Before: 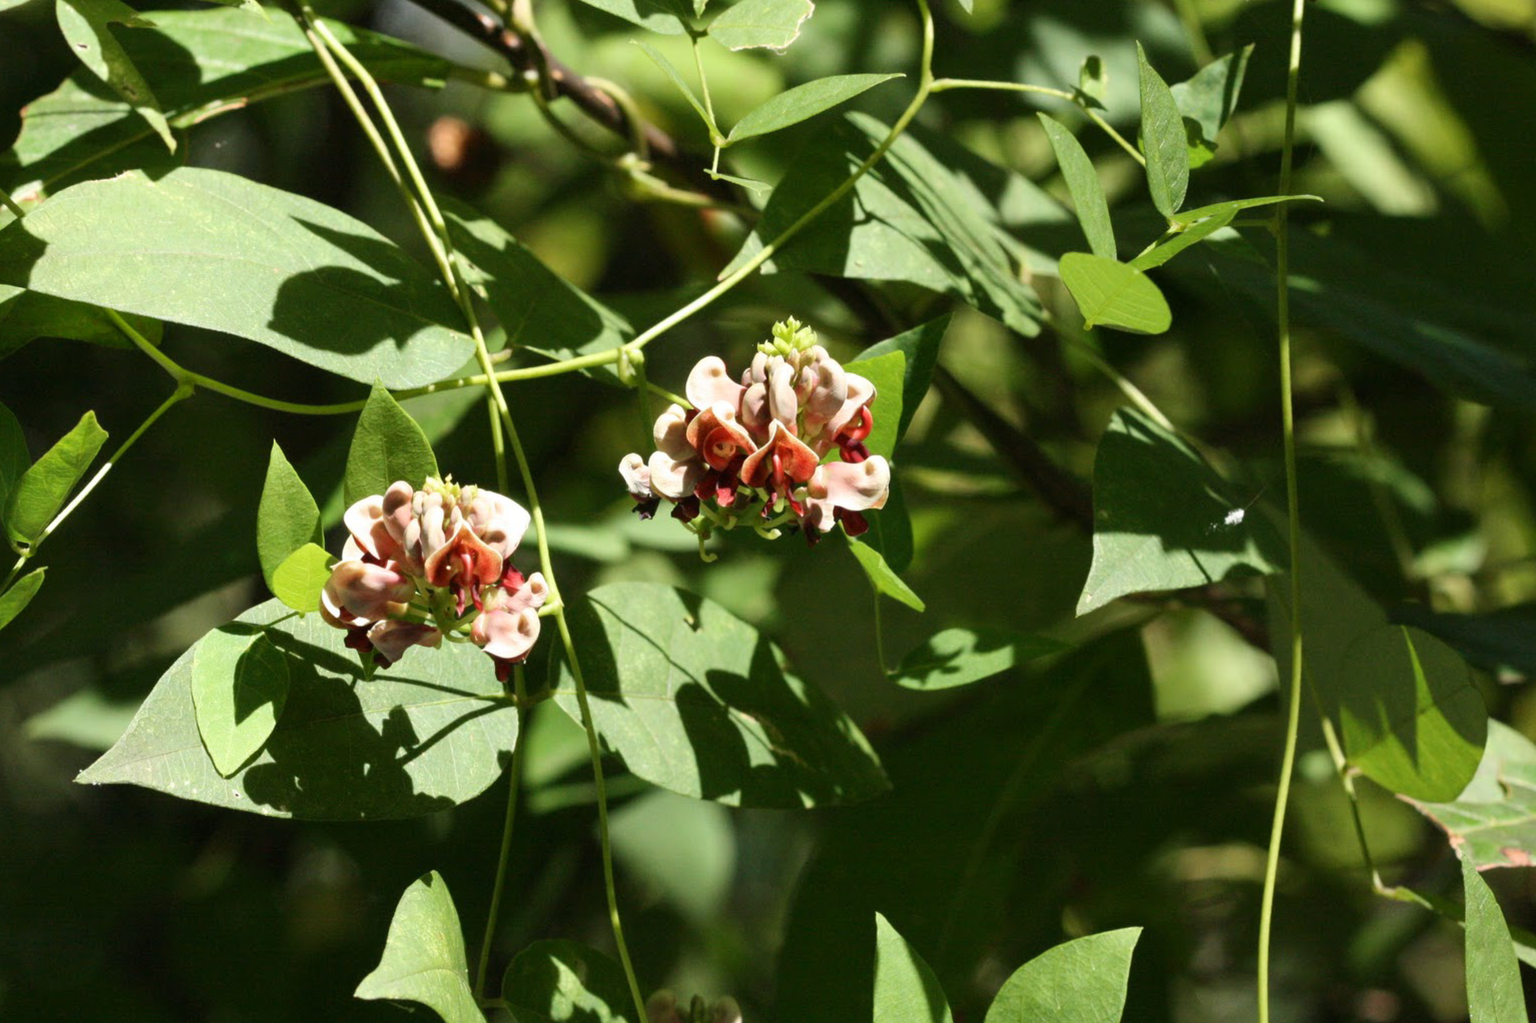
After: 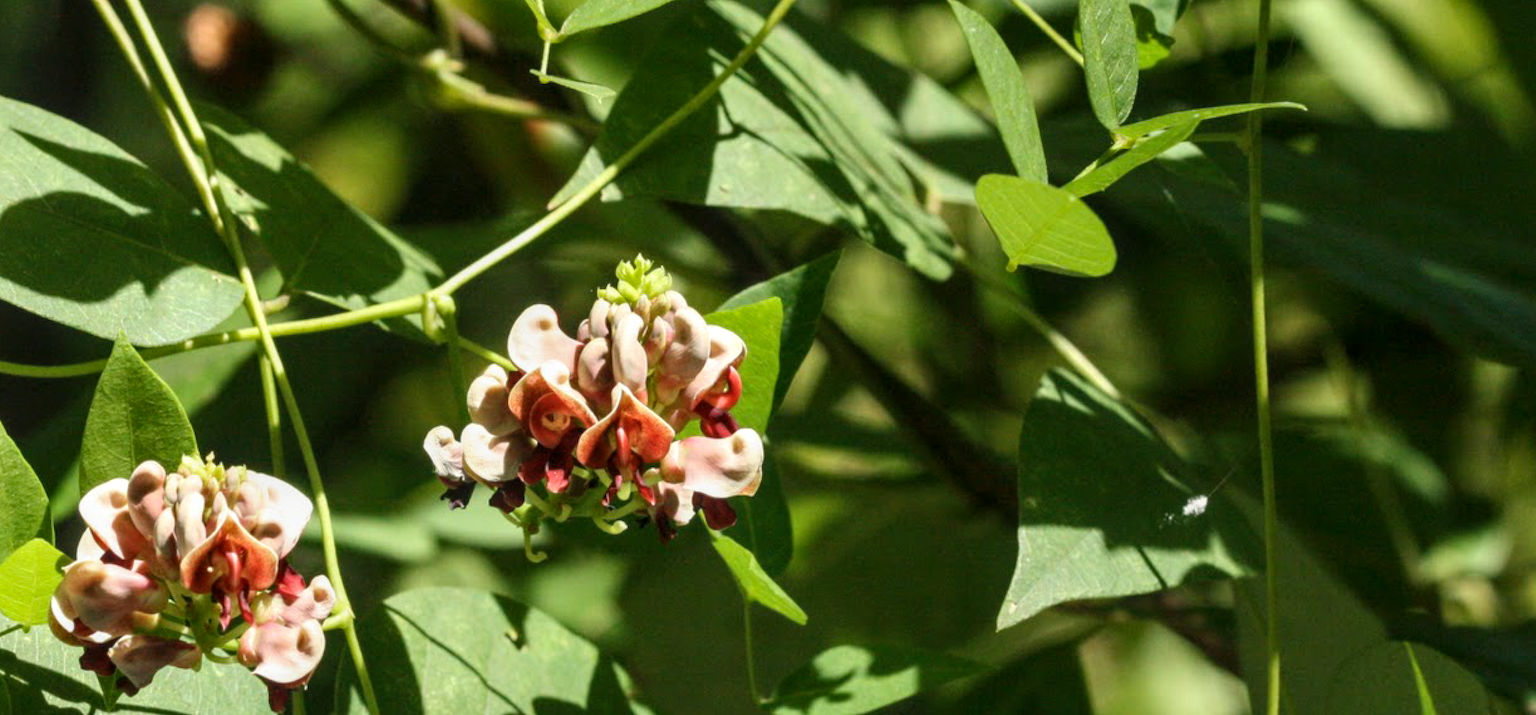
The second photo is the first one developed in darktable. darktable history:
local contrast: on, module defaults
color balance rgb: shadows lift › chroma 2.004%, shadows lift › hue 134.97°, perceptual saturation grading › global saturation -0.073%, global vibrance 20%
crop: left 18.303%, top 11.12%, right 1.914%, bottom 33.039%
